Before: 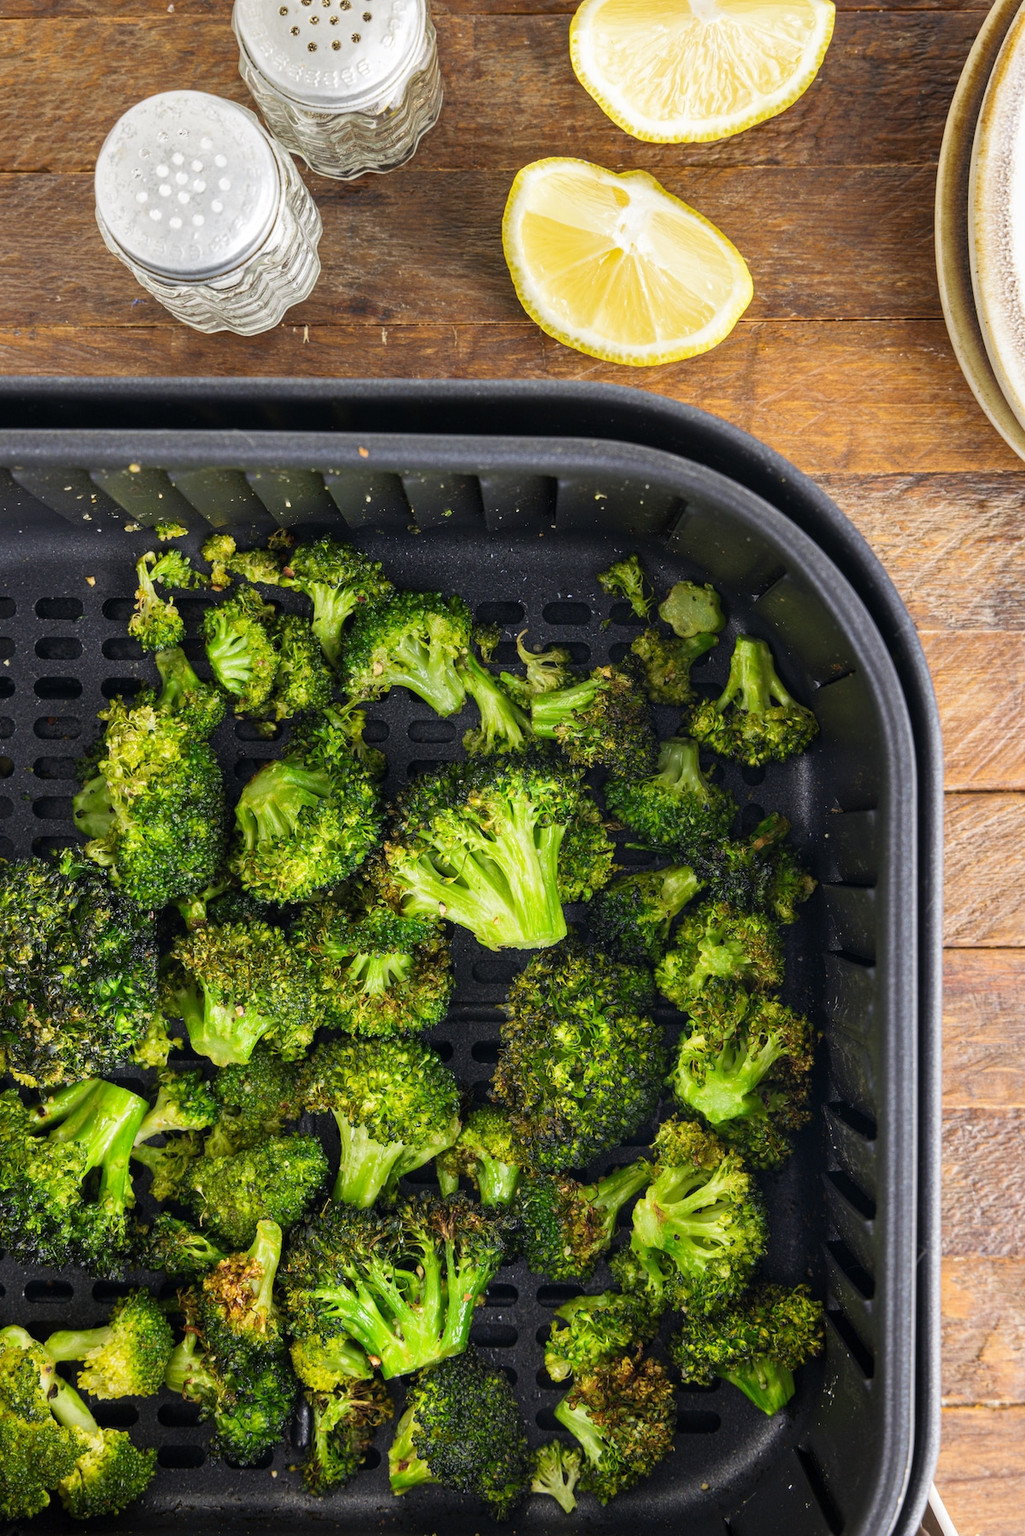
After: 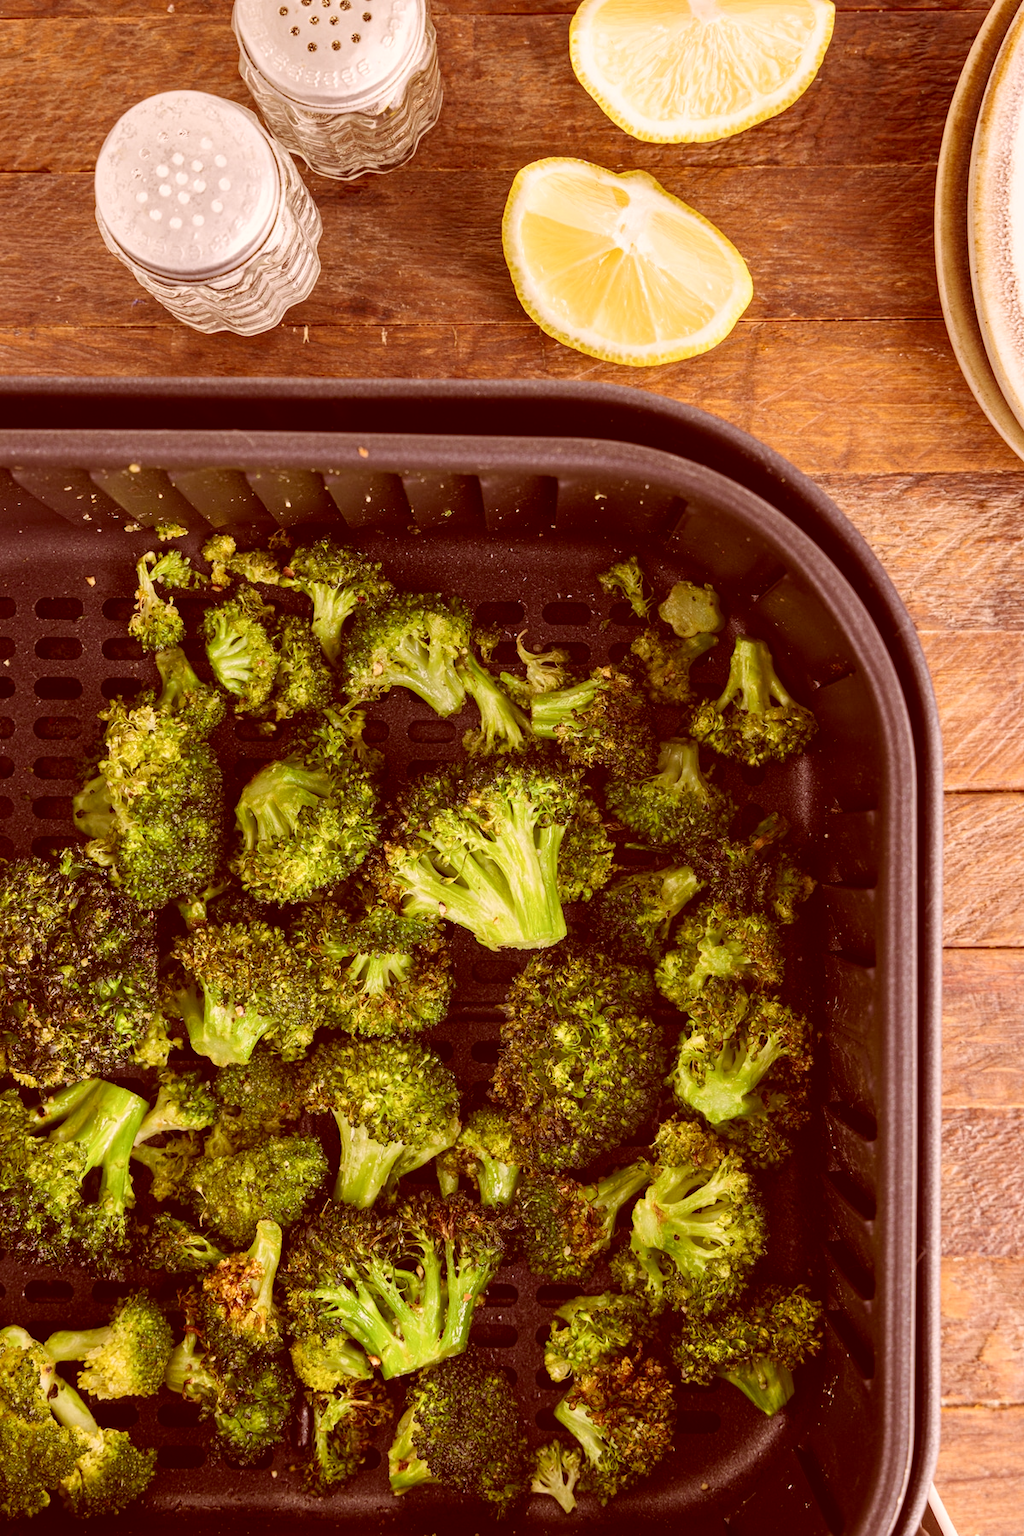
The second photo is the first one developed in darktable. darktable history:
color correction: highlights a* 9.1, highlights b* 8.55, shadows a* 39.63, shadows b* 39.31, saturation 0.824
